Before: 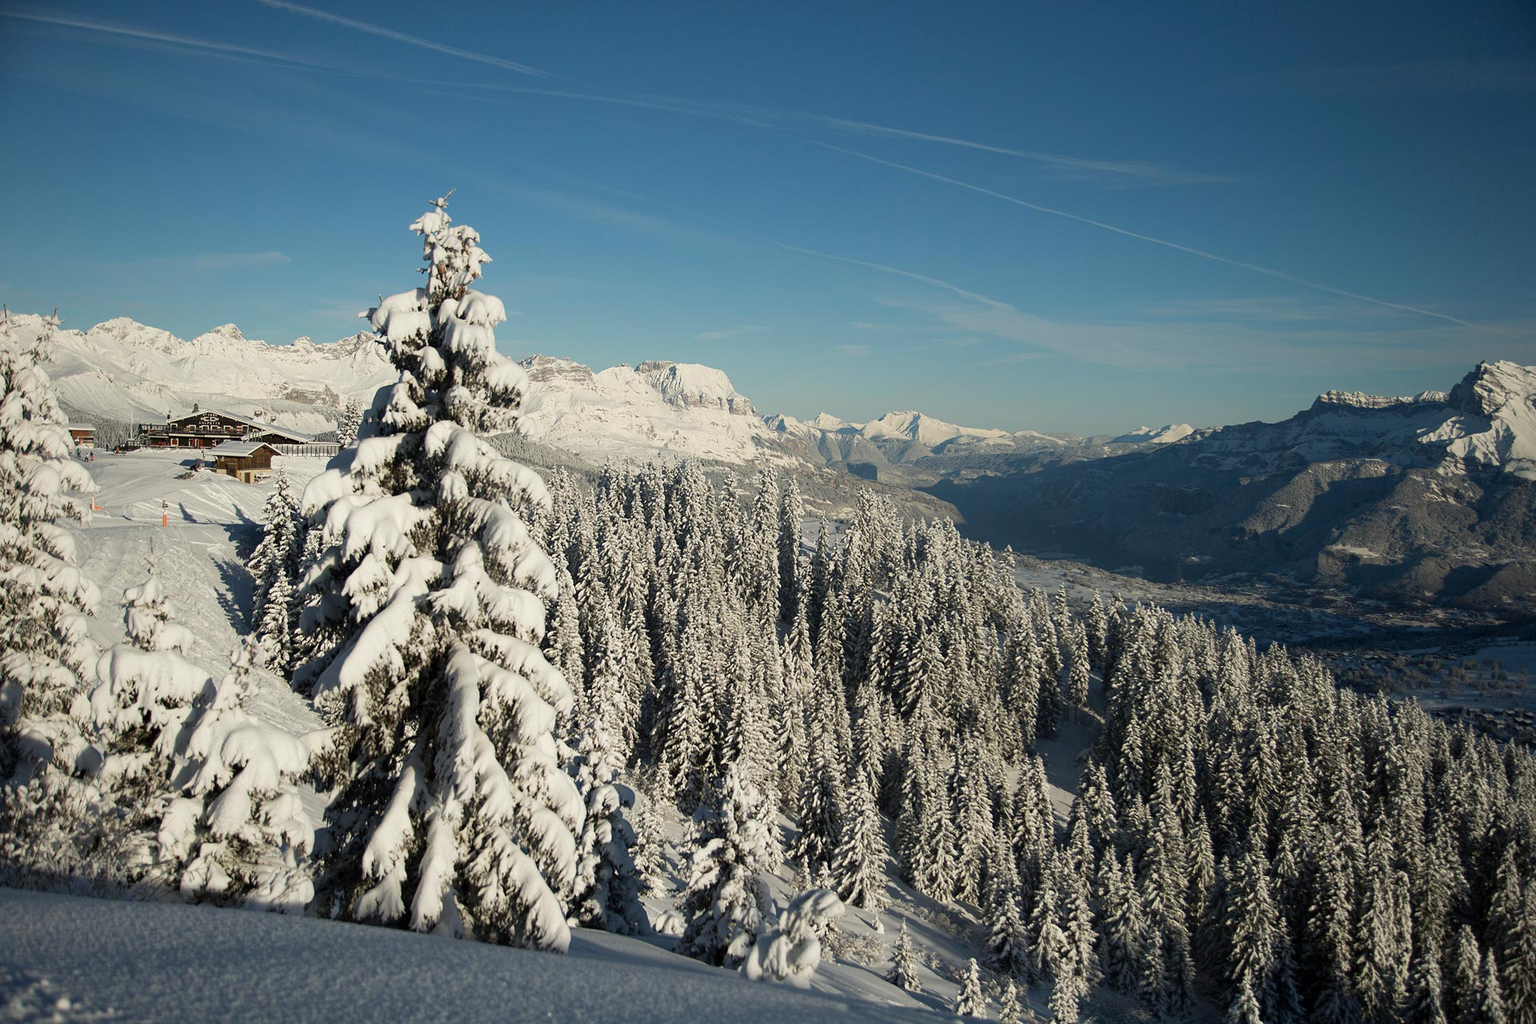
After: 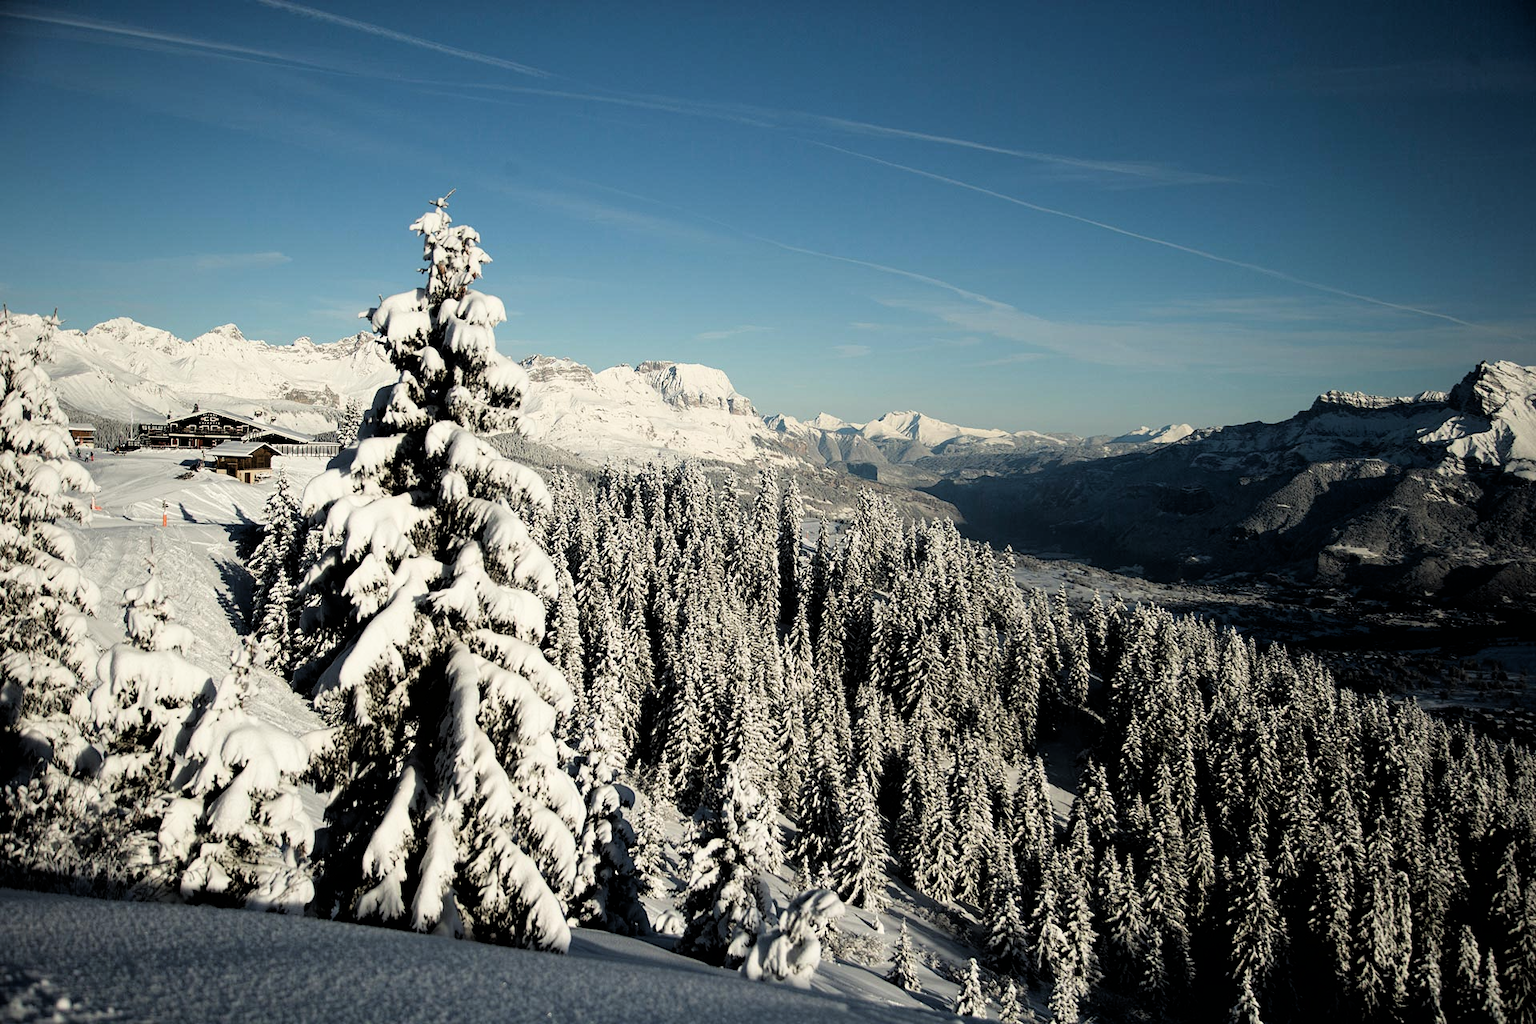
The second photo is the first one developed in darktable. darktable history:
filmic rgb: black relative exposure -3.63 EV, white relative exposure 2.43 EV, threshold 3.04 EV, hardness 3.28, enable highlight reconstruction true
